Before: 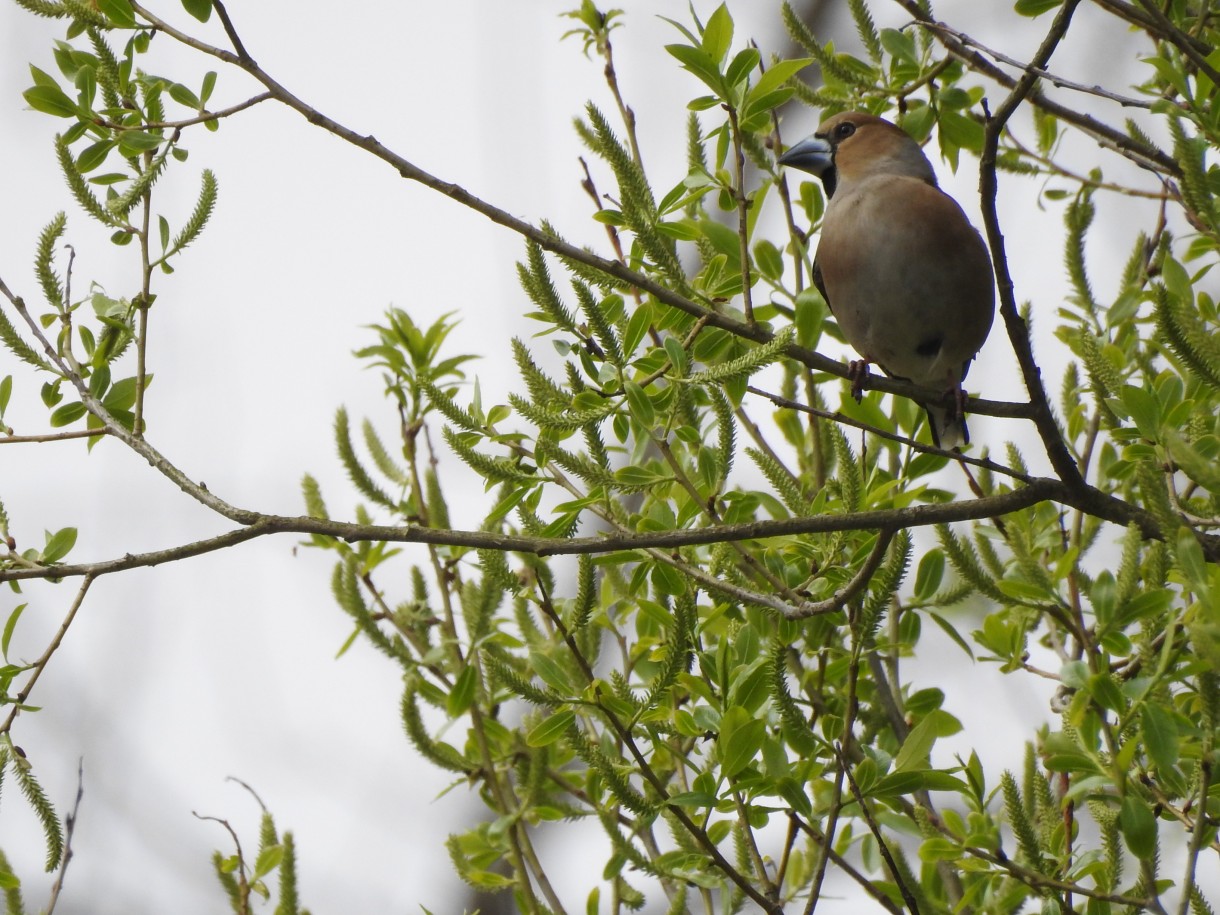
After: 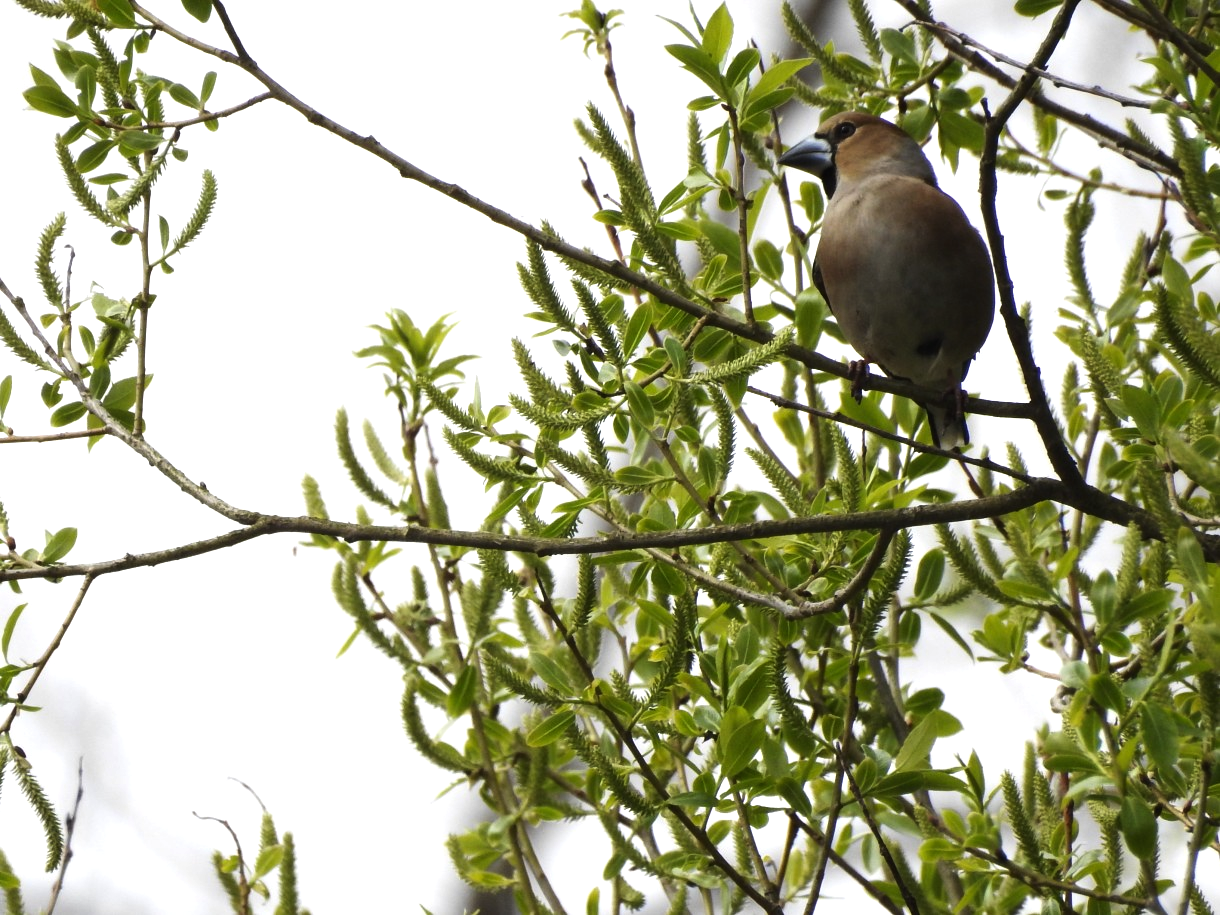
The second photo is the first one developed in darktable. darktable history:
tone equalizer: -8 EV -0.735 EV, -7 EV -0.683 EV, -6 EV -0.615 EV, -5 EV -0.376 EV, -3 EV 0.372 EV, -2 EV 0.6 EV, -1 EV 0.686 EV, +0 EV 0.751 EV, edges refinement/feathering 500, mask exposure compensation -1.57 EV, preserve details no
